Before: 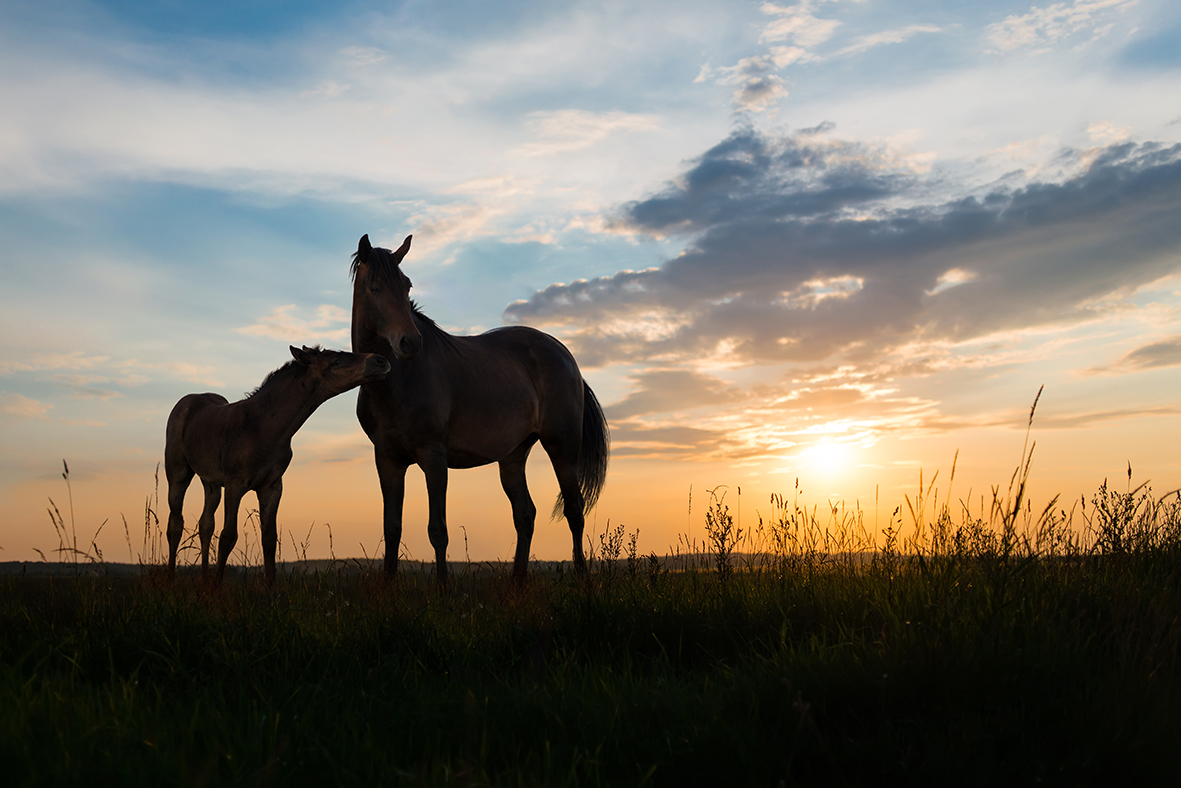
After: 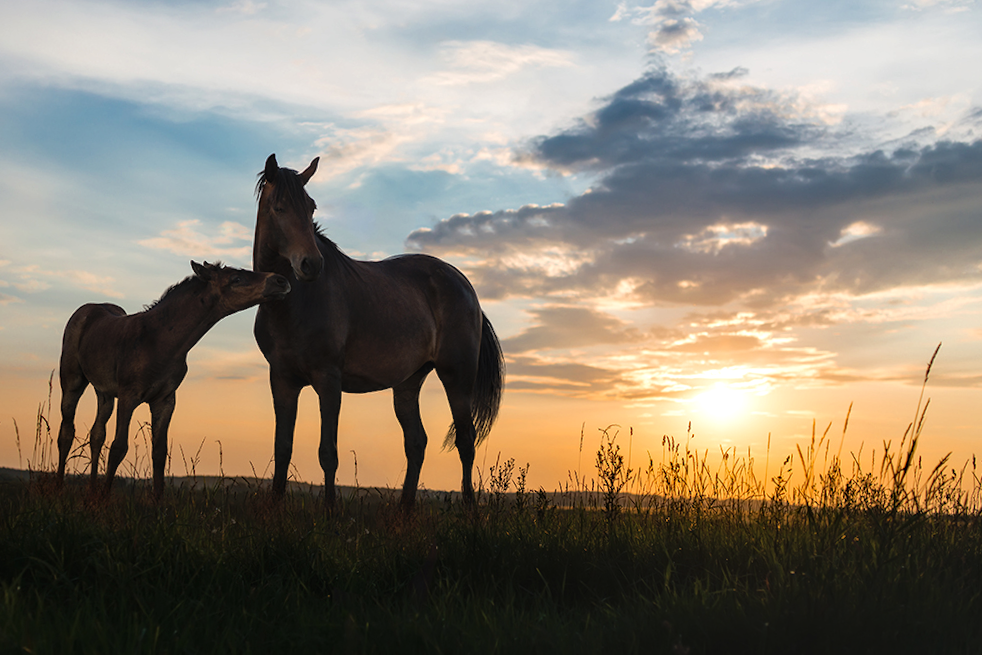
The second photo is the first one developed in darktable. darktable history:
exposure: black level correction 0, exposure 1.5 EV, compensate exposure bias true, compensate highlight preservation false
local contrast: on, module defaults
crop and rotate: angle -3.27°, left 5.211%, top 5.211%, right 4.607%, bottom 4.607%
